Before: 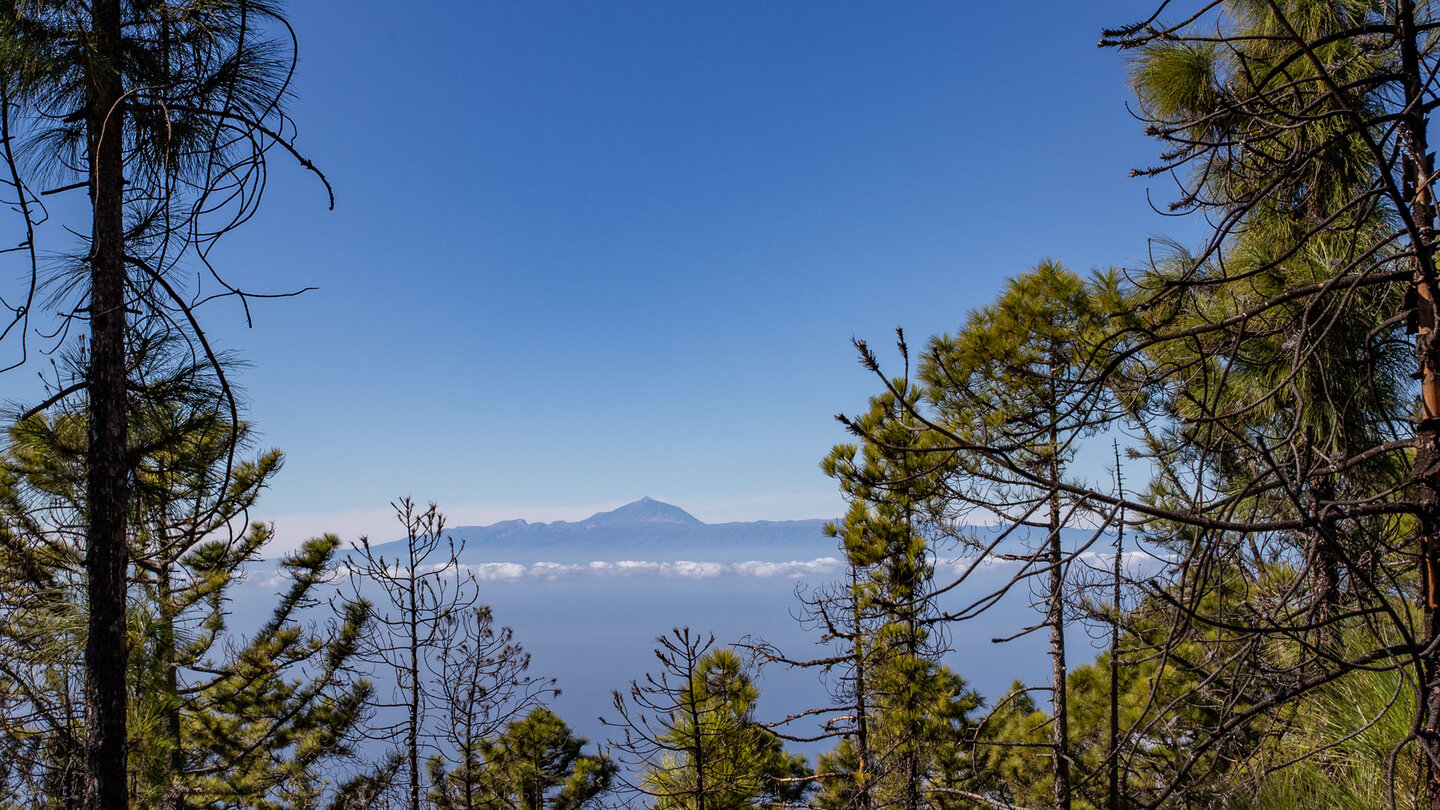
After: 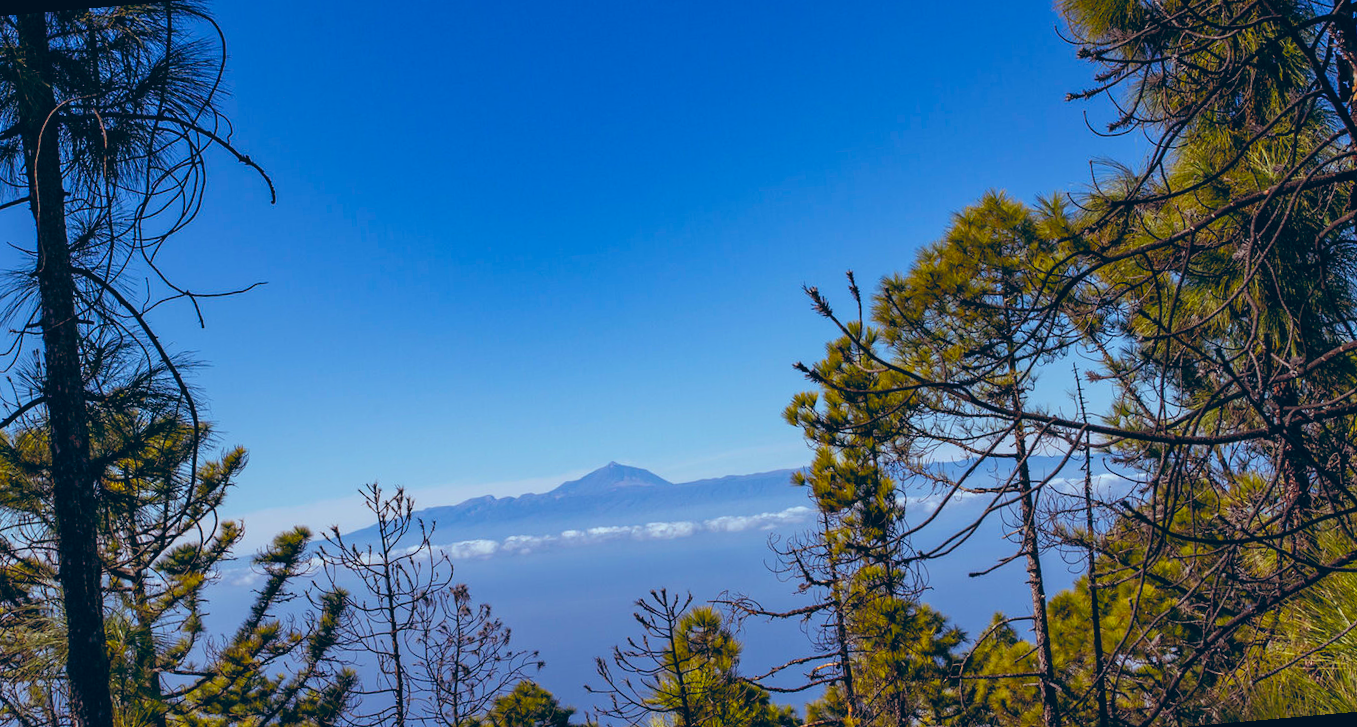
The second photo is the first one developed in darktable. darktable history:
velvia: strength 32%, mid-tones bias 0.2
color balance: lift [1.003, 0.993, 1.001, 1.007], gamma [1.018, 1.072, 0.959, 0.928], gain [0.974, 0.873, 1.031, 1.127]
color balance rgb: shadows lift › hue 87.51°, highlights gain › chroma 1.62%, highlights gain › hue 55.1°, global offset › chroma 0.06%, global offset › hue 253.66°, linear chroma grading › global chroma 0.5%
rotate and perspective: rotation -5°, crop left 0.05, crop right 0.952, crop top 0.11, crop bottom 0.89
